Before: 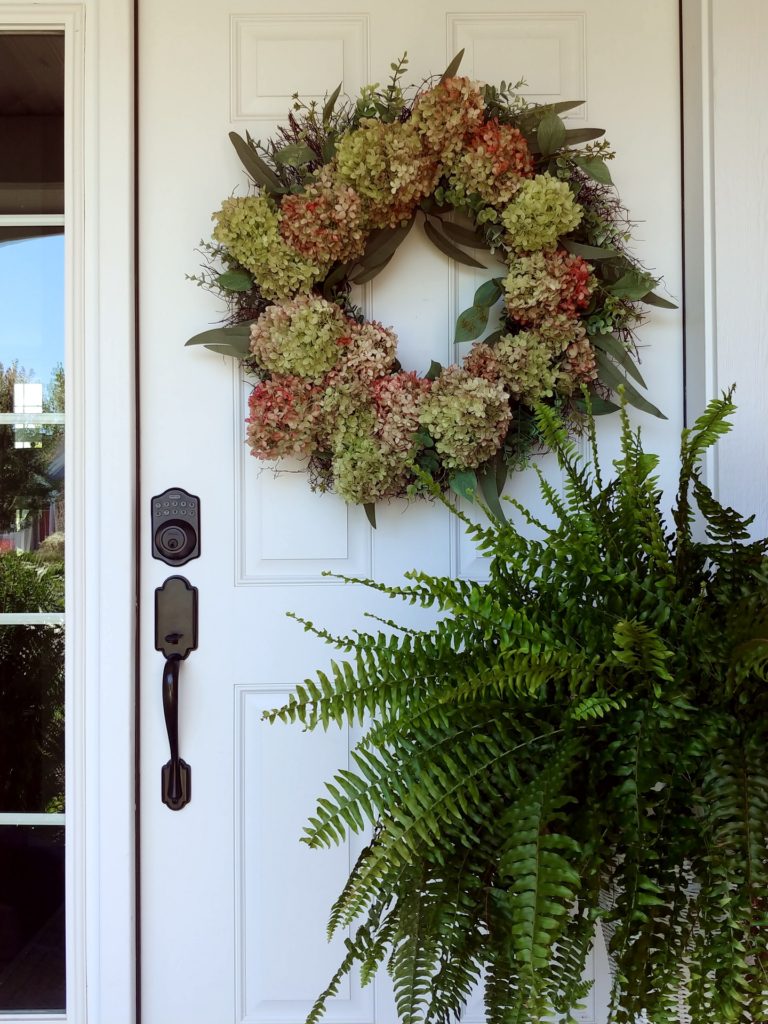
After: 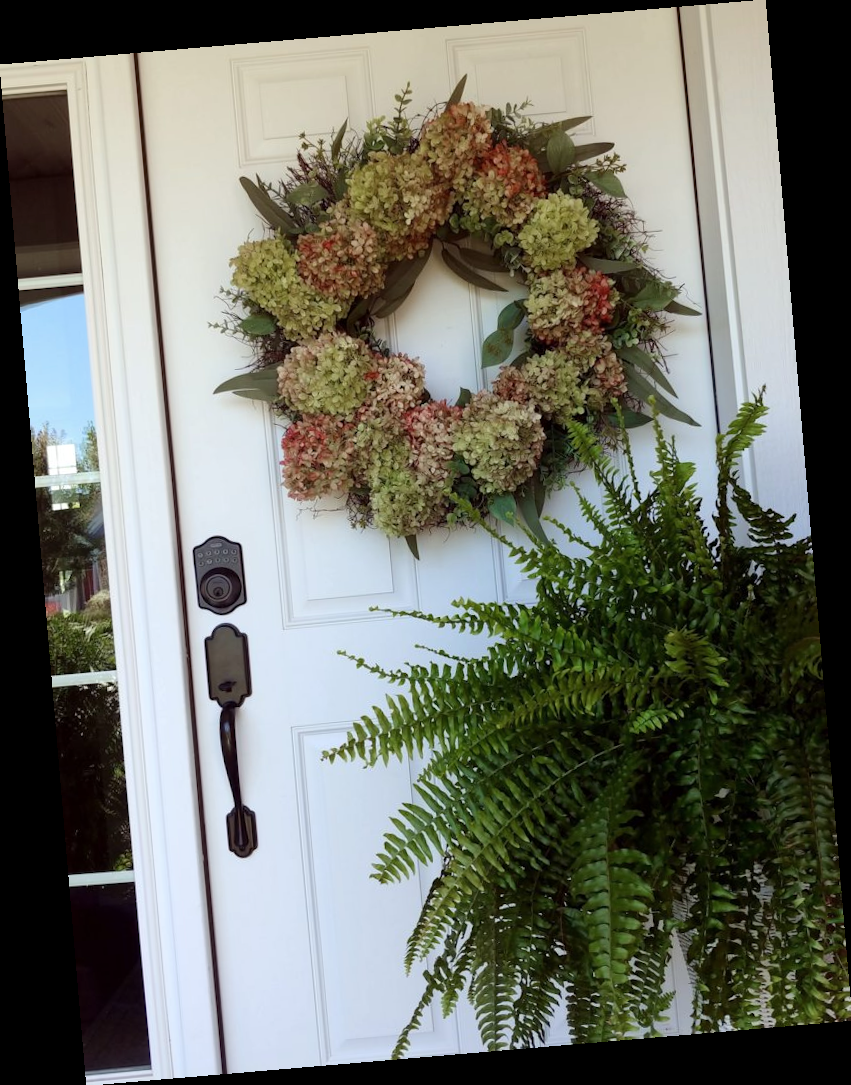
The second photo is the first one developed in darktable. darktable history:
contrast brightness saturation: saturation -0.05
rotate and perspective: rotation -4.86°, automatic cropping off
